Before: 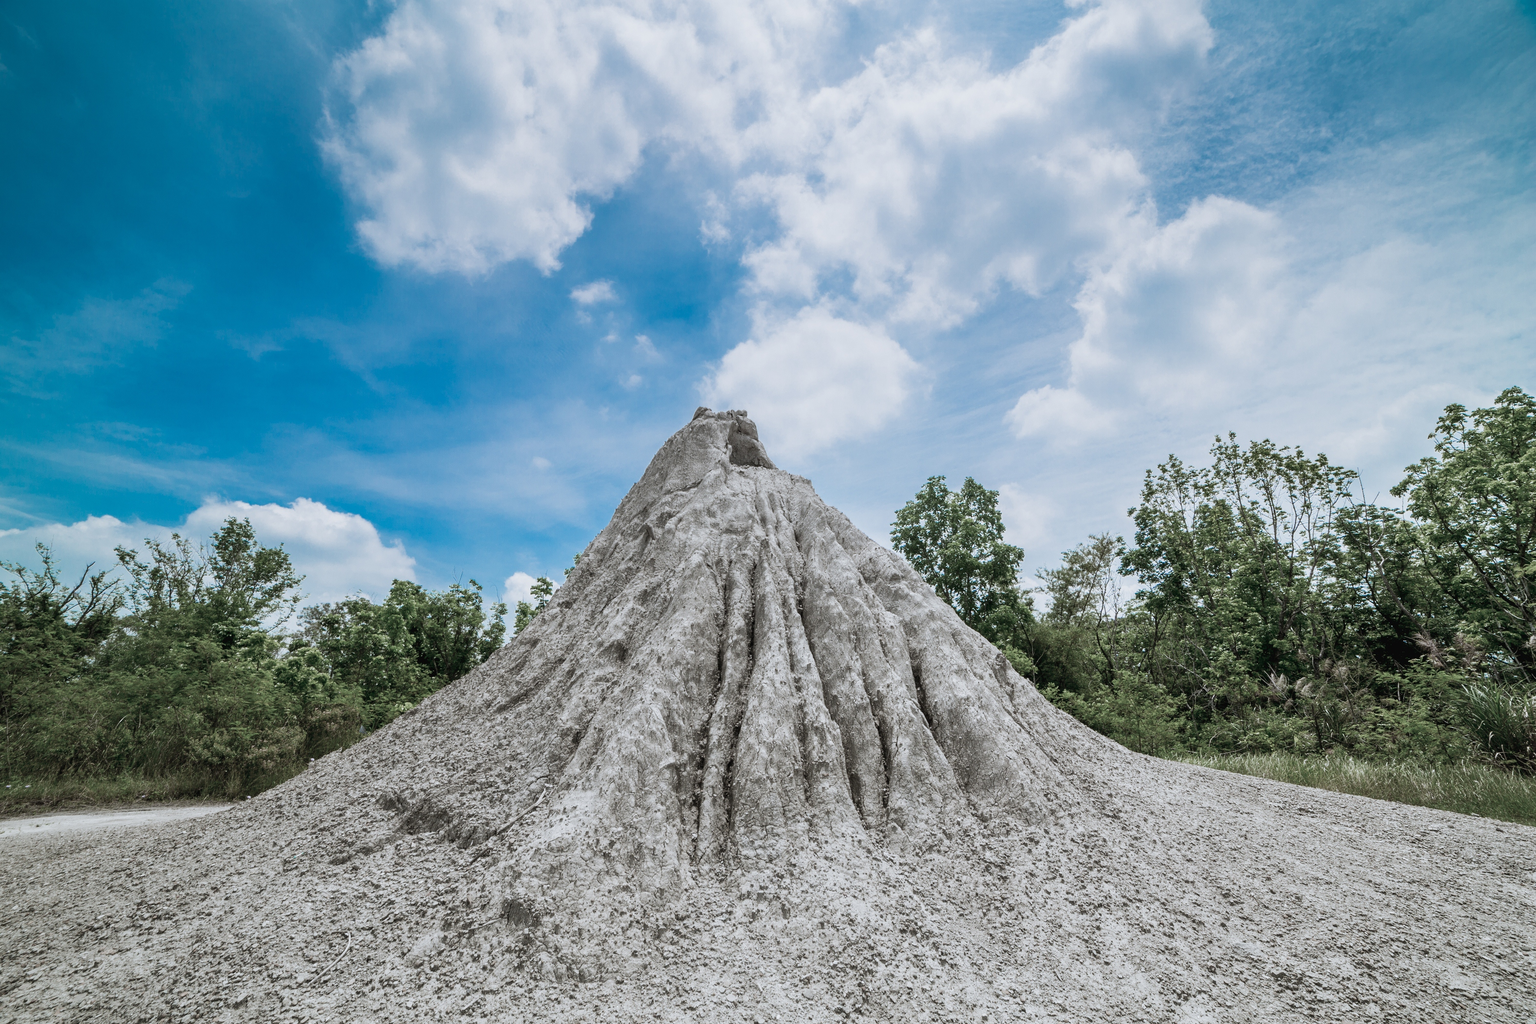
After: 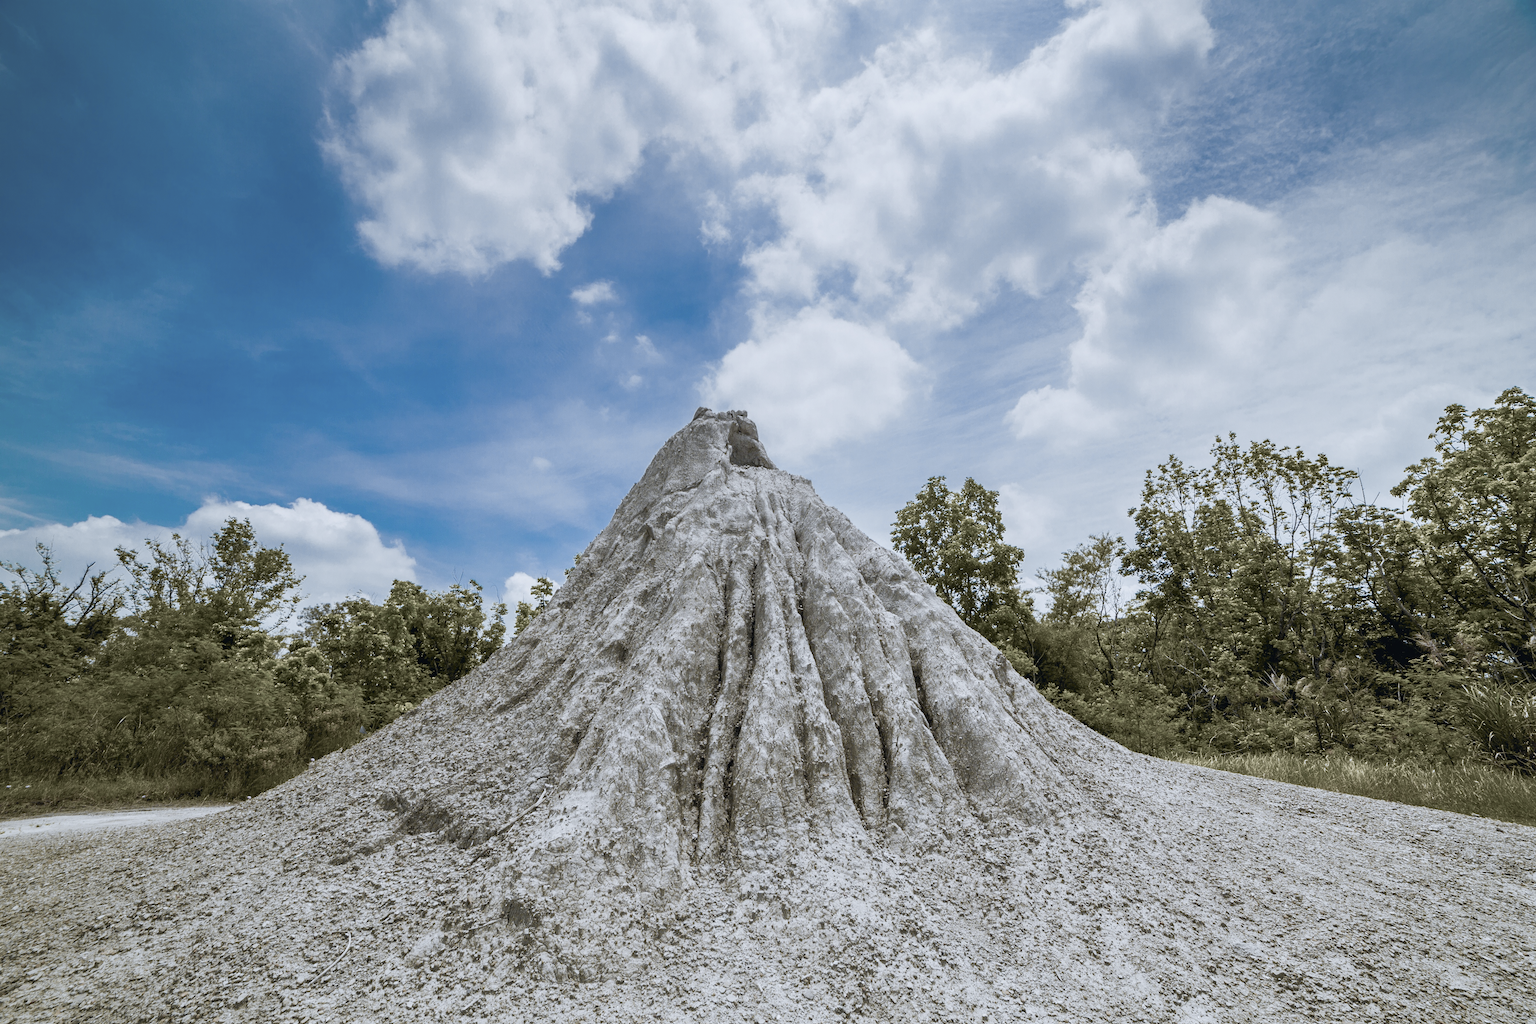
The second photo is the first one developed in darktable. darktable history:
tone curve: curves: ch0 [(0, 0) (0.15, 0.17) (0.452, 0.437) (0.611, 0.588) (0.751, 0.749) (1, 1)]; ch1 [(0, 0) (0.325, 0.327) (0.412, 0.45) (0.453, 0.484) (0.5, 0.499) (0.541, 0.55) (0.617, 0.612) (0.695, 0.697) (1, 1)]; ch2 [(0, 0) (0.386, 0.397) (0.452, 0.459) (0.505, 0.498) (0.524, 0.547) (0.574, 0.566) (0.633, 0.641) (1, 1)], color space Lab, independent channels, preserve colors none
